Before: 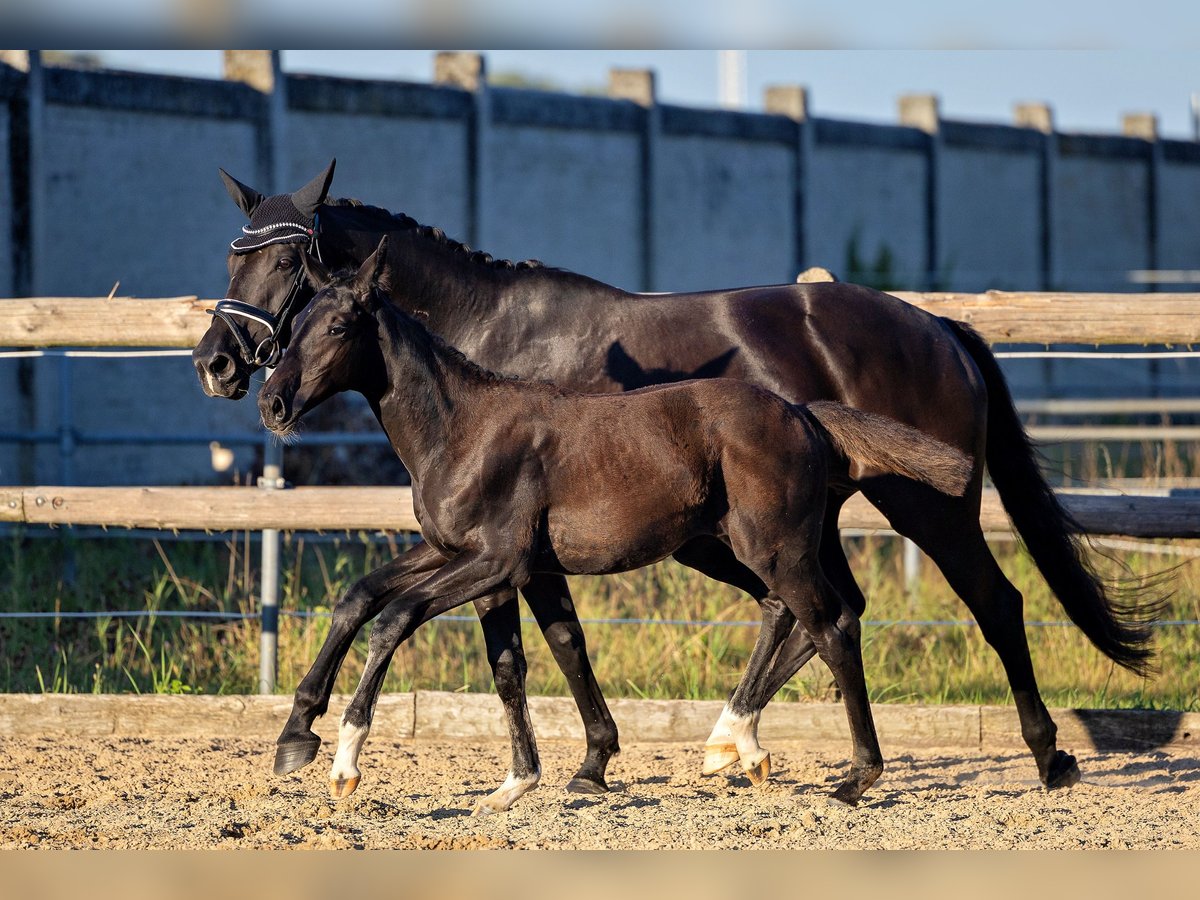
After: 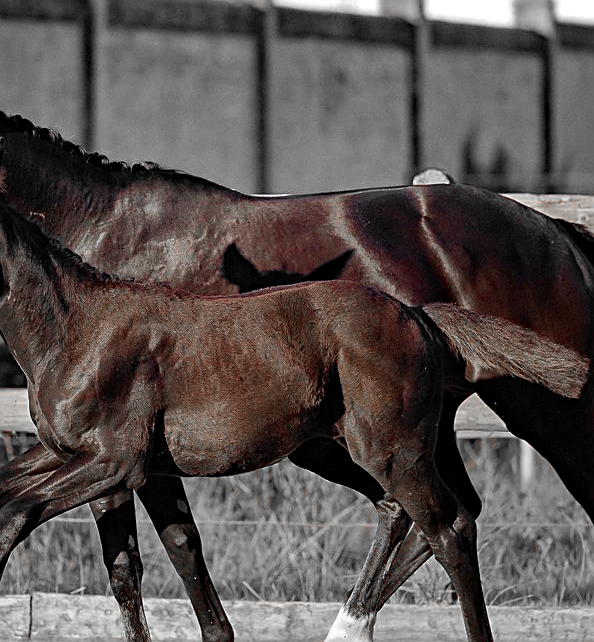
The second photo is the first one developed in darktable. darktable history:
sharpen: on, module defaults
color zones: curves: ch0 [(0, 0.352) (0.143, 0.407) (0.286, 0.386) (0.429, 0.431) (0.571, 0.829) (0.714, 0.853) (0.857, 0.833) (1, 0.352)]; ch1 [(0, 0.604) (0.072, 0.726) (0.096, 0.608) (0.205, 0.007) (0.571, -0.006) (0.839, -0.013) (0.857, -0.012) (1, 0.604)]
crop: left 32.075%, top 10.976%, right 18.355%, bottom 17.596%
haze removal: compatibility mode true, adaptive false
